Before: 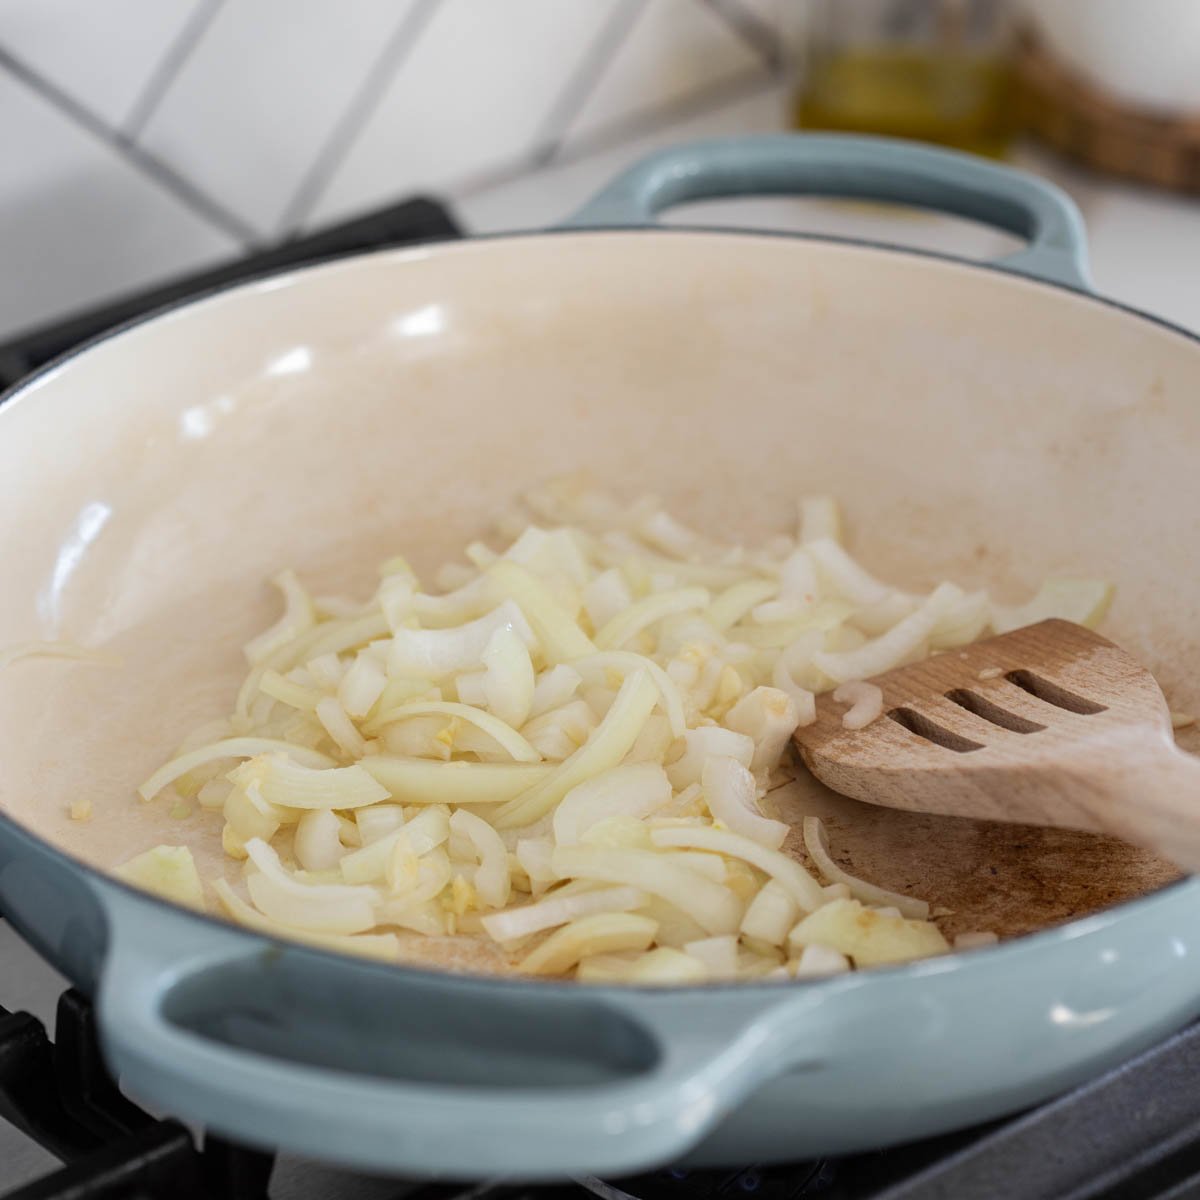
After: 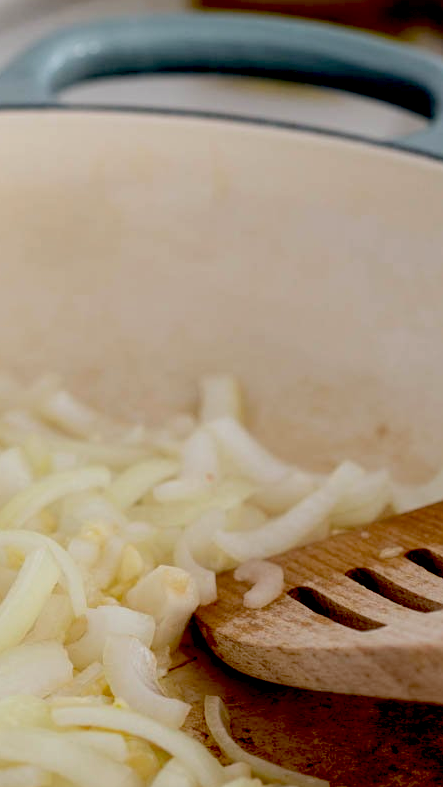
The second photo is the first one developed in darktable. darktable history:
exposure: black level correction 0.056, exposure -0.039 EV, compensate highlight preservation false
crop and rotate: left 49.936%, top 10.094%, right 13.136%, bottom 24.256%
